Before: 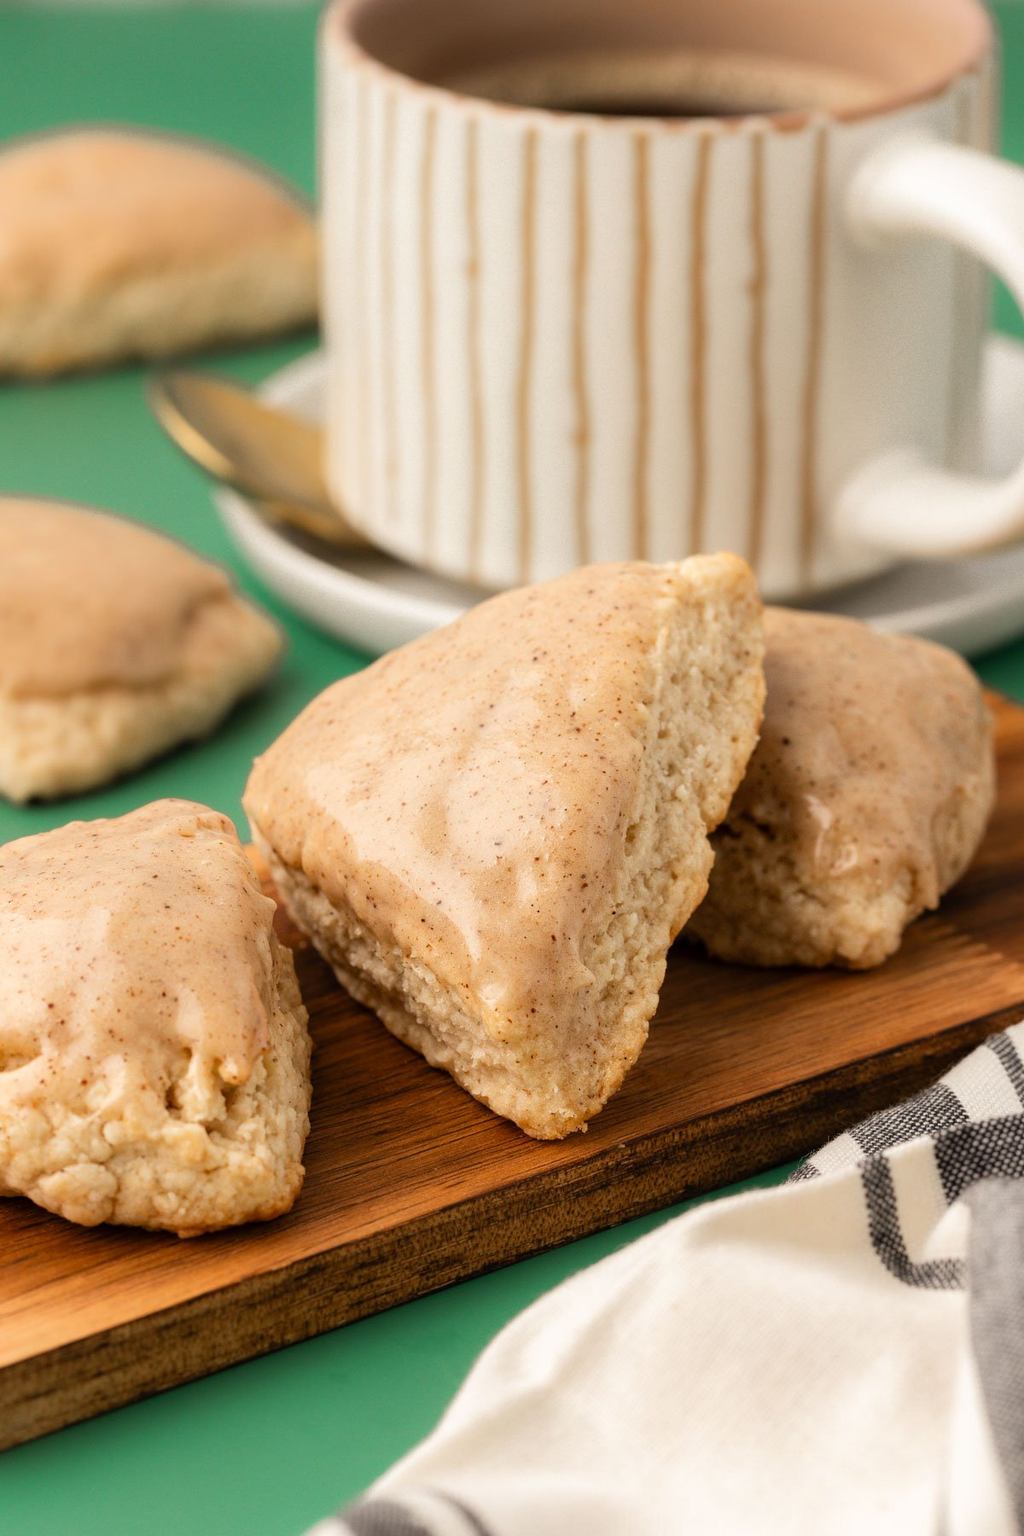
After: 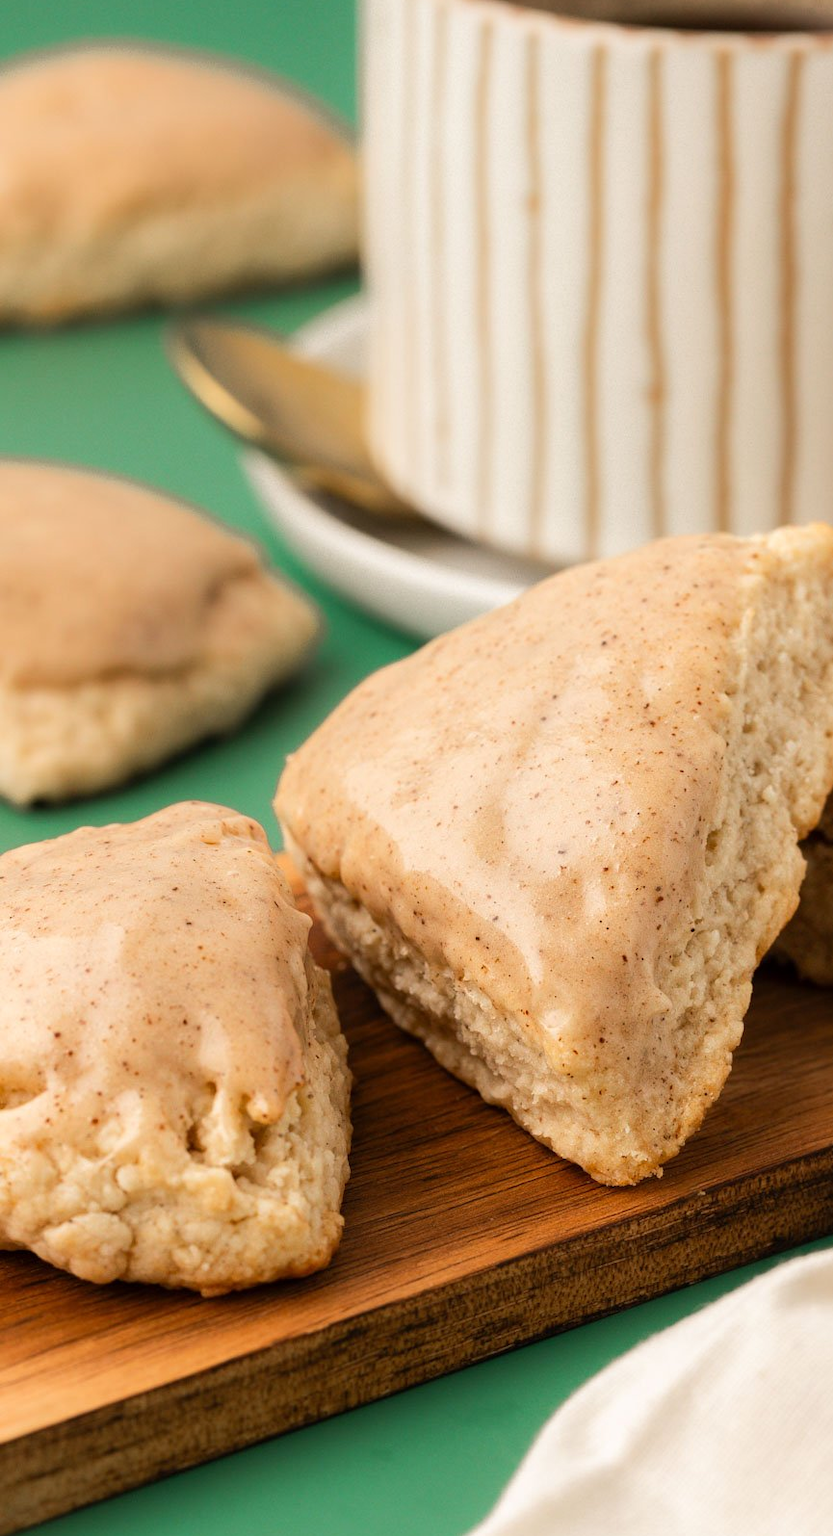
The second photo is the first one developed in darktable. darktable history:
tone curve: curves: ch0 [(0, 0) (0.003, 0.003) (0.011, 0.011) (0.025, 0.025) (0.044, 0.044) (0.069, 0.068) (0.1, 0.099) (0.136, 0.134) (0.177, 0.175) (0.224, 0.222) (0.277, 0.274) (0.335, 0.331) (0.399, 0.395) (0.468, 0.463) (0.543, 0.554) (0.623, 0.632) (0.709, 0.716) (0.801, 0.805) (0.898, 0.9) (1, 1)], color space Lab, linked channels, preserve colors none
crop: top 5.781%, right 27.903%, bottom 5.571%
